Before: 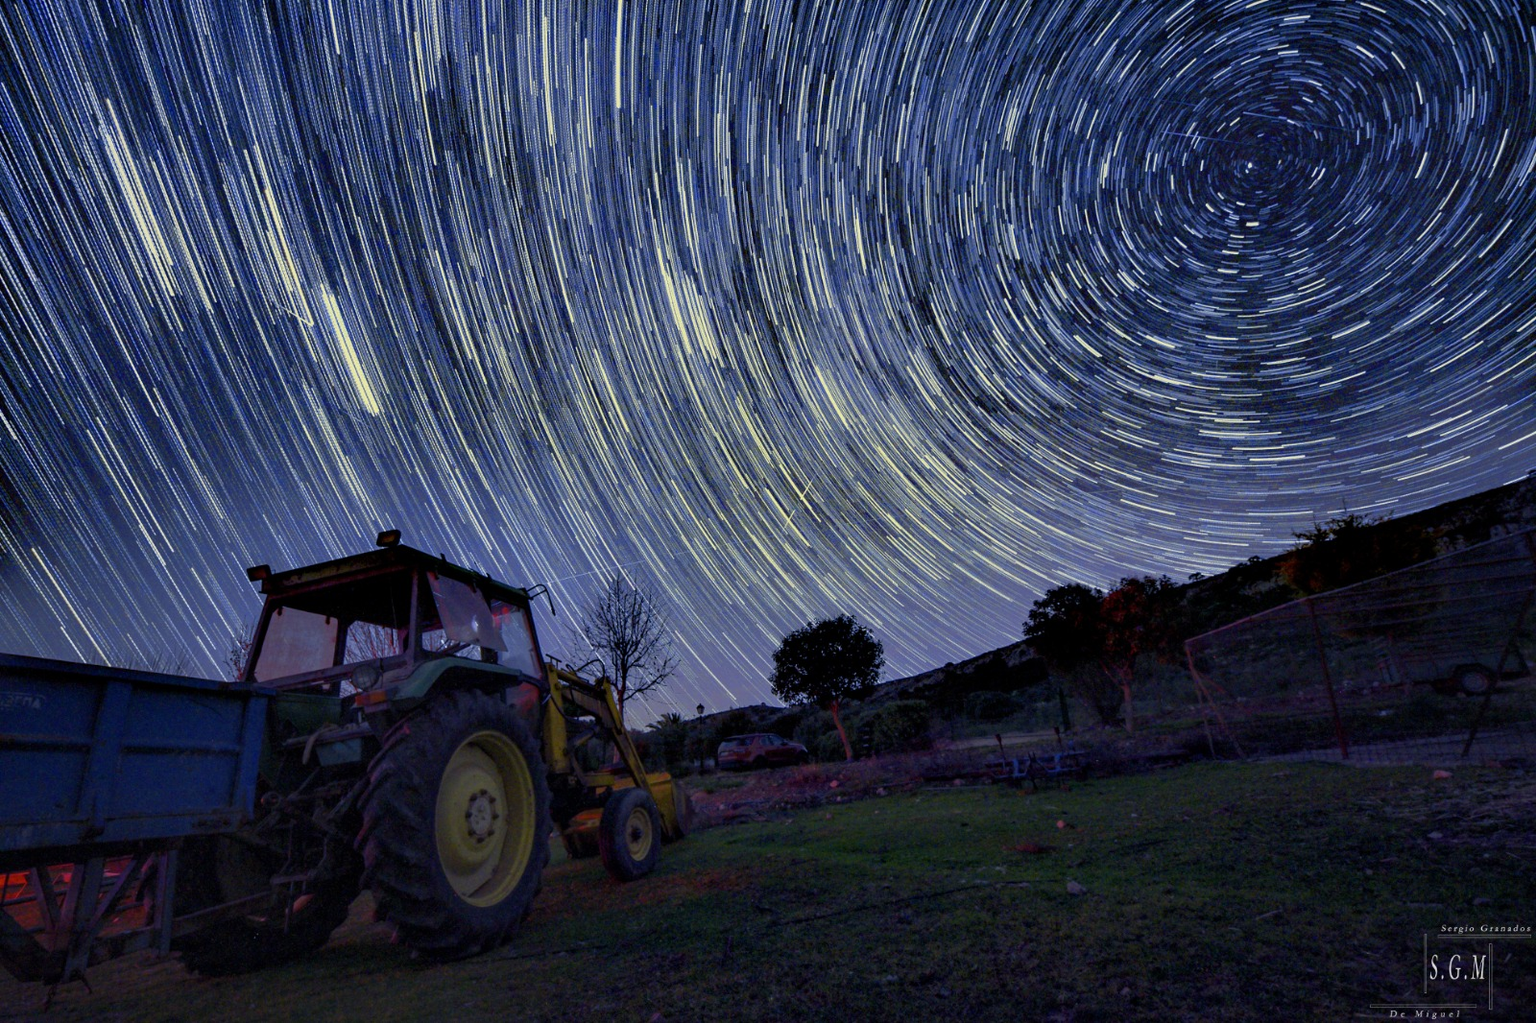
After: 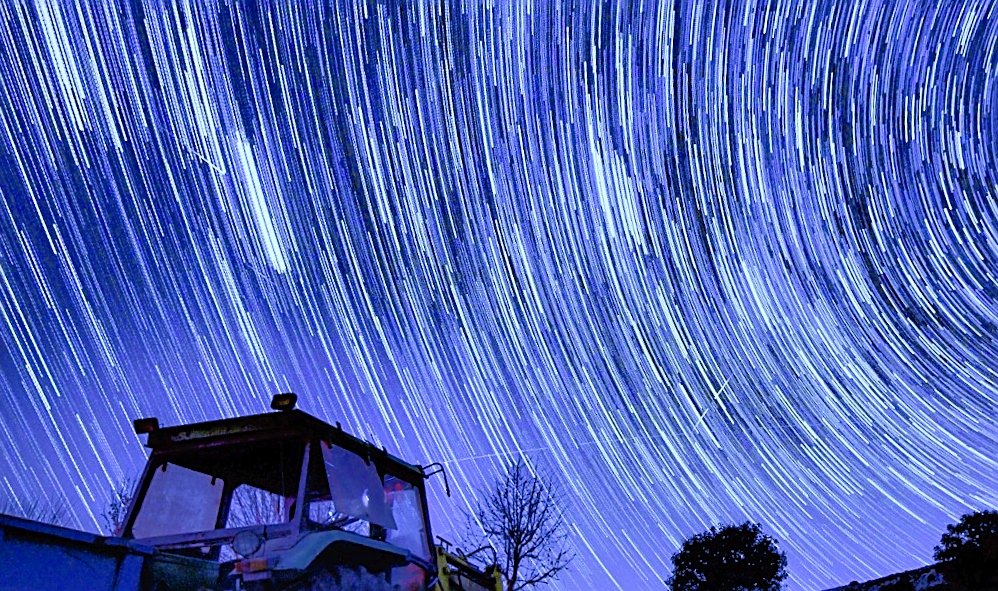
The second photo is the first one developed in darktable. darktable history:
crop and rotate: angle -4.99°, left 2.122%, top 6.945%, right 27.566%, bottom 30.519%
sharpen: on, module defaults
tone equalizer: -8 EV -0.528 EV, -7 EV -0.319 EV, -6 EV -0.083 EV, -5 EV 0.413 EV, -4 EV 0.985 EV, -3 EV 0.791 EV, -2 EV -0.01 EV, -1 EV 0.14 EV, +0 EV -0.012 EV, smoothing 1
white balance: red 0.766, blue 1.537
tone curve: curves: ch0 [(0, 0) (0.003, 0.019) (0.011, 0.022) (0.025, 0.025) (0.044, 0.04) (0.069, 0.069) (0.1, 0.108) (0.136, 0.152) (0.177, 0.199) (0.224, 0.26) (0.277, 0.321) (0.335, 0.392) (0.399, 0.472) (0.468, 0.547) (0.543, 0.624) (0.623, 0.713) (0.709, 0.786) (0.801, 0.865) (0.898, 0.939) (1, 1)], preserve colors none
